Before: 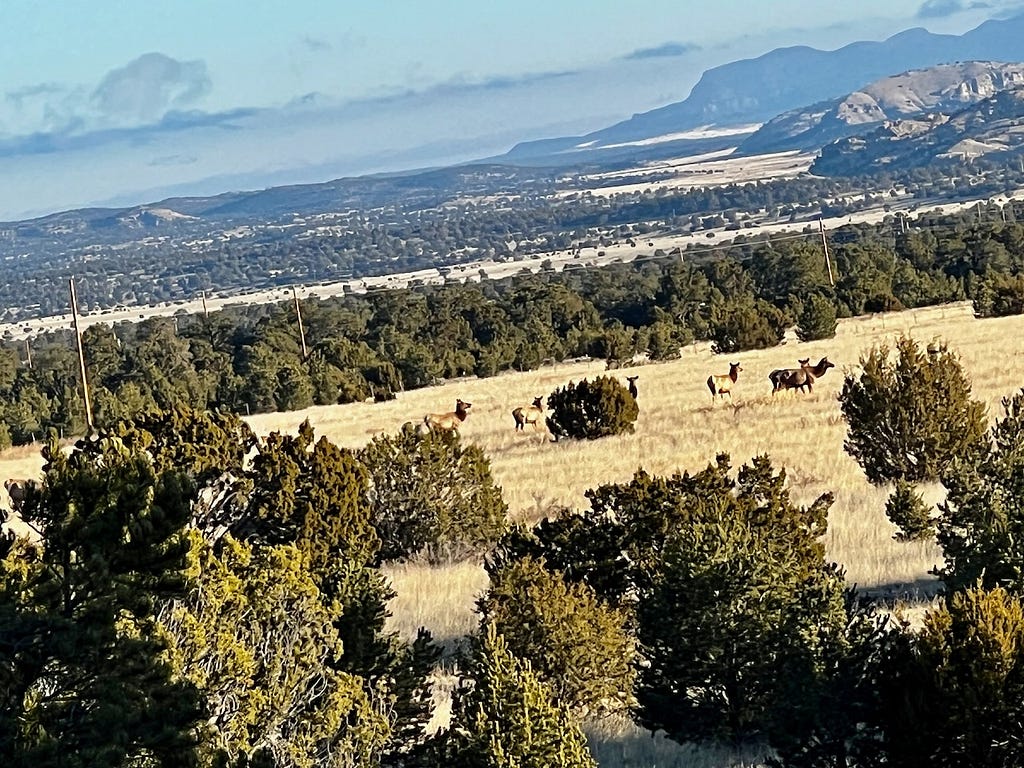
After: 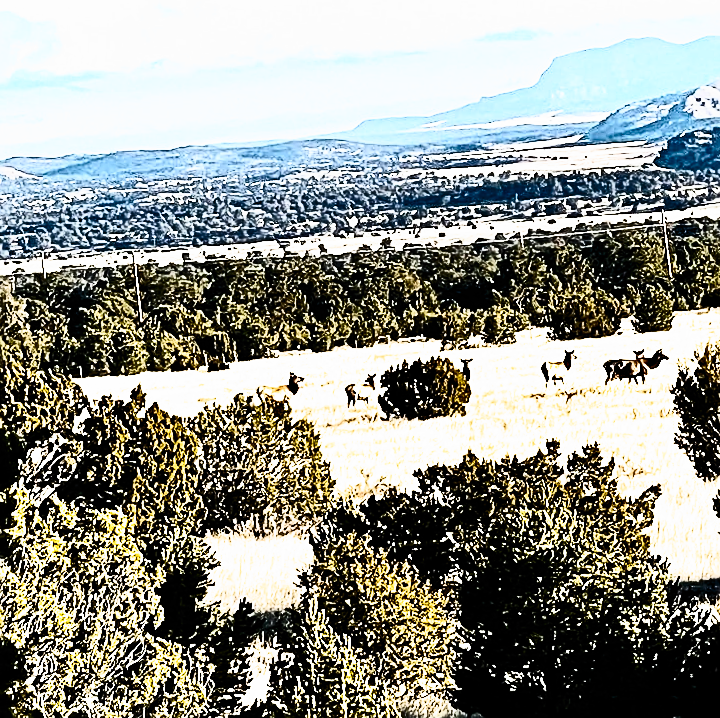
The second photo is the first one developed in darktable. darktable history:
crop and rotate: angle -2.93°, left 14%, top 0.034%, right 10.972%, bottom 0.091%
tone equalizer: -8 EV -0.78 EV, -7 EV -0.74 EV, -6 EV -0.578 EV, -5 EV -0.383 EV, -3 EV 0.402 EV, -2 EV 0.6 EV, -1 EV 0.678 EV, +0 EV 0.727 EV, edges refinement/feathering 500, mask exposure compensation -1.57 EV, preserve details no
color balance rgb: perceptual saturation grading › global saturation 25.877%, global vibrance 14.29%
sharpen: on, module defaults
filmic rgb: black relative exposure -7.65 EV, white relative exposure 3.99 EV, hardness 4.01, contrast 1.097, highlights saturation mix -28.55%, add noise in highlights 0.002, preserve chrominance no, color science v3 (2019), use custom middle-gray values true, contrast in highlights soft
contrast brightness saturation: contrast 0.917, brightness 0.194
